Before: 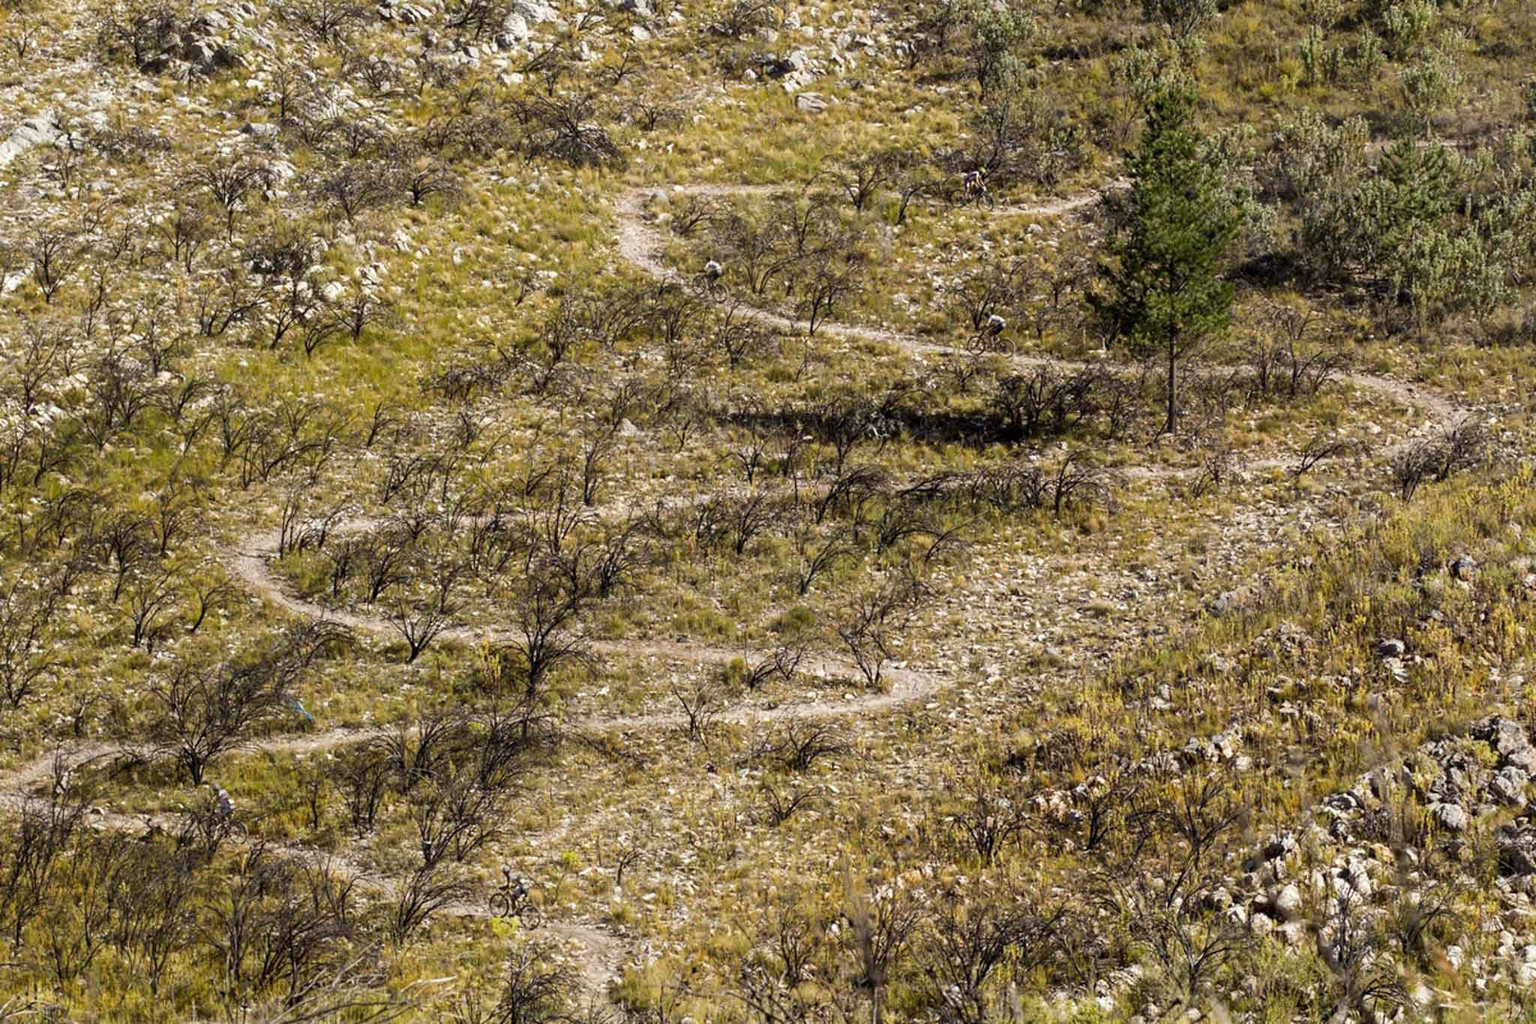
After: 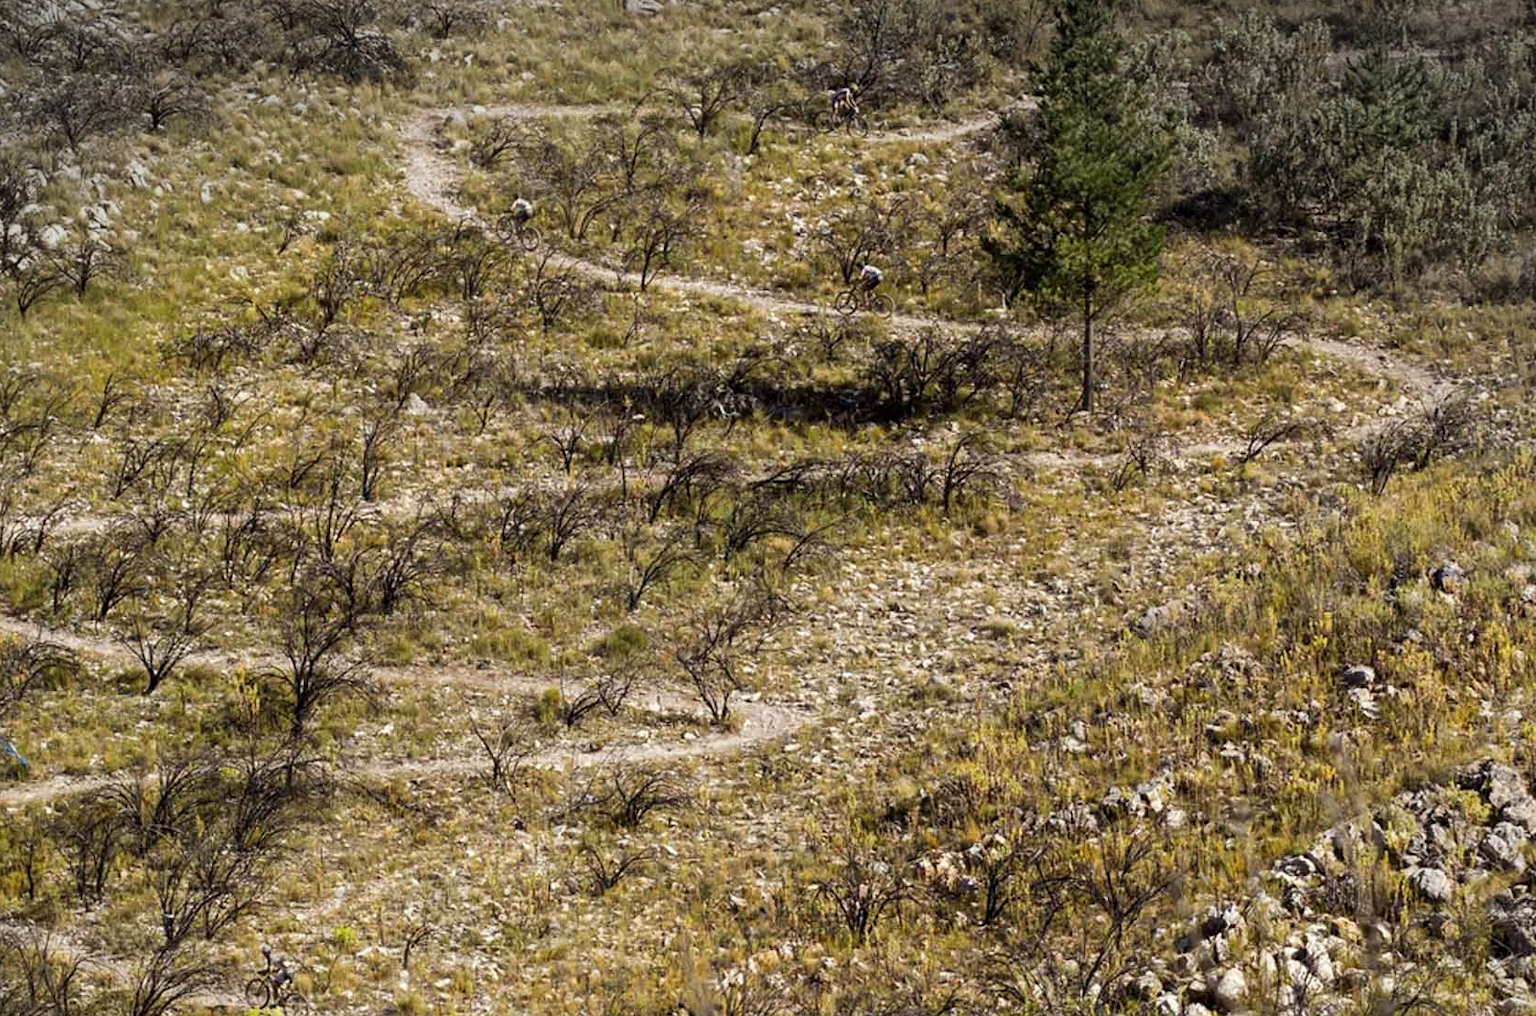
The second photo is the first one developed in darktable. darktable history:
vignetting: fall-off start 99.39%, center (-0.025, 0.398), width/height ratio 1.311
crop: left 18.943%, top 9.809%, right 0%, bottom 9.628%
